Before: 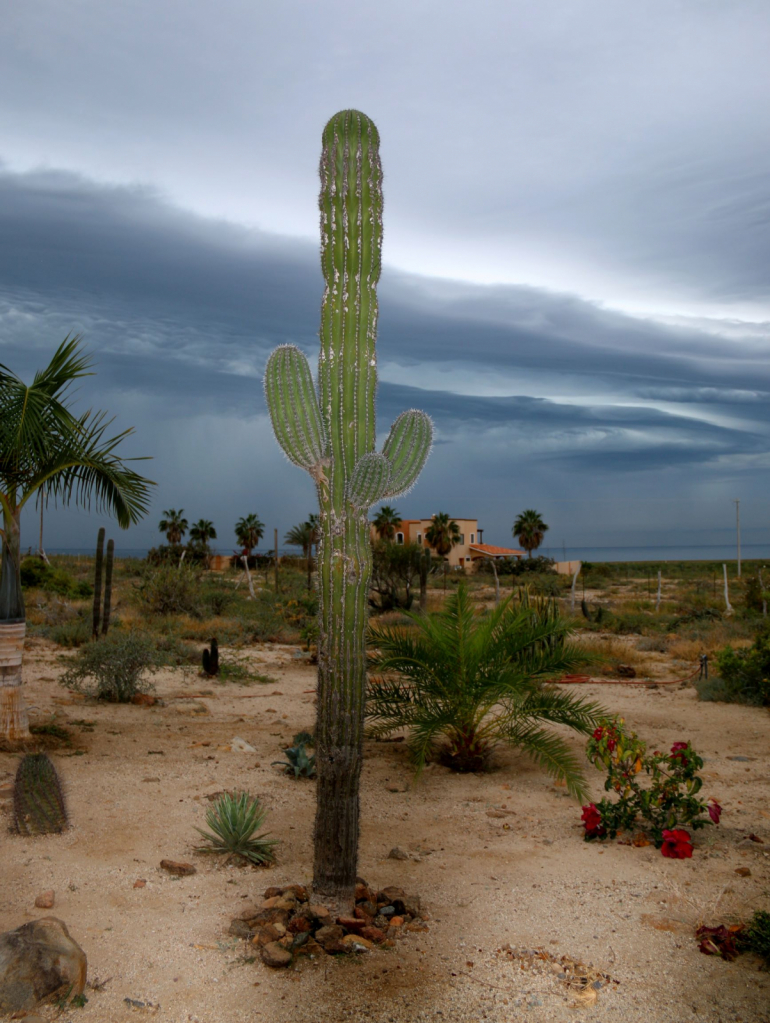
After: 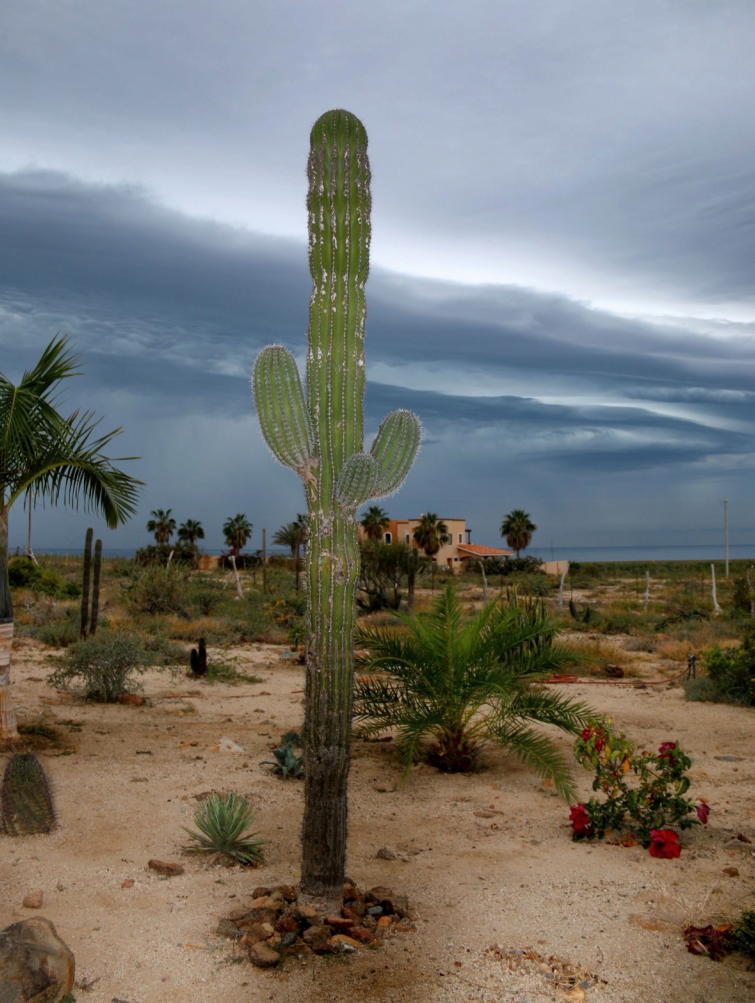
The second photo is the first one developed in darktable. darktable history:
crop: left 1.667%, right 0.27%, bottom 1.926%
shadows and highlights: low approximation 0.01, soften with gaussian
